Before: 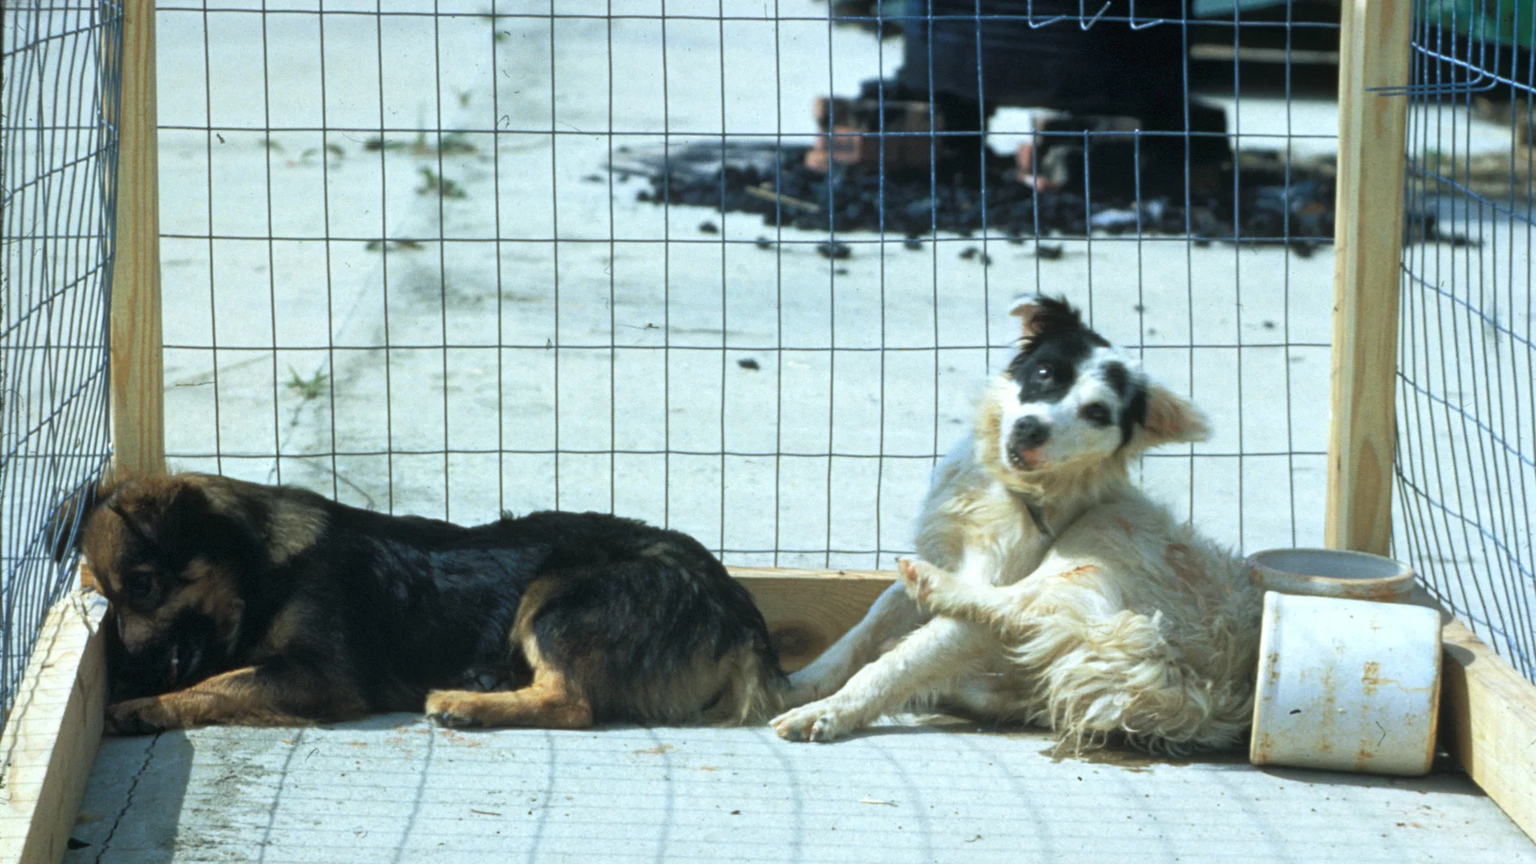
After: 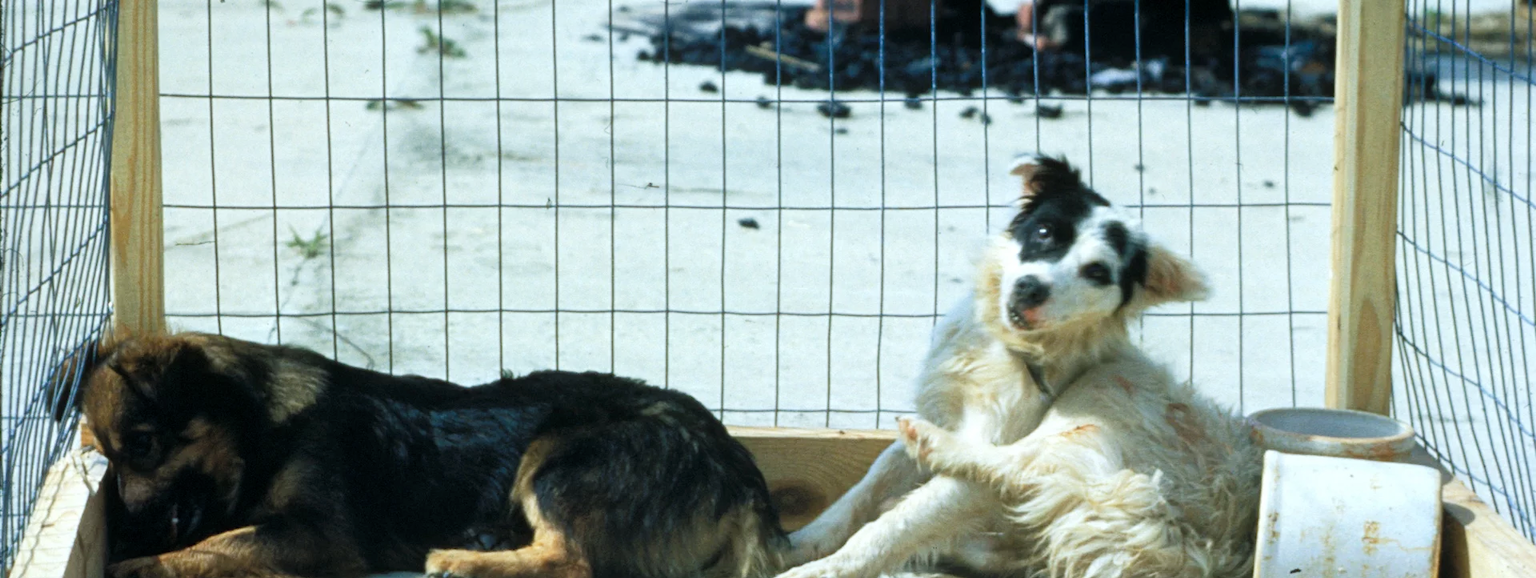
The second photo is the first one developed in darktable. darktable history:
crop: top 16.356%, bottom 16.699%
tone curve: curves: ch0 [(0.021, 0) (0.104, 0.052) (0.496, 0.526) (0.737, 0.783) (1, 1)], preserve colors none
